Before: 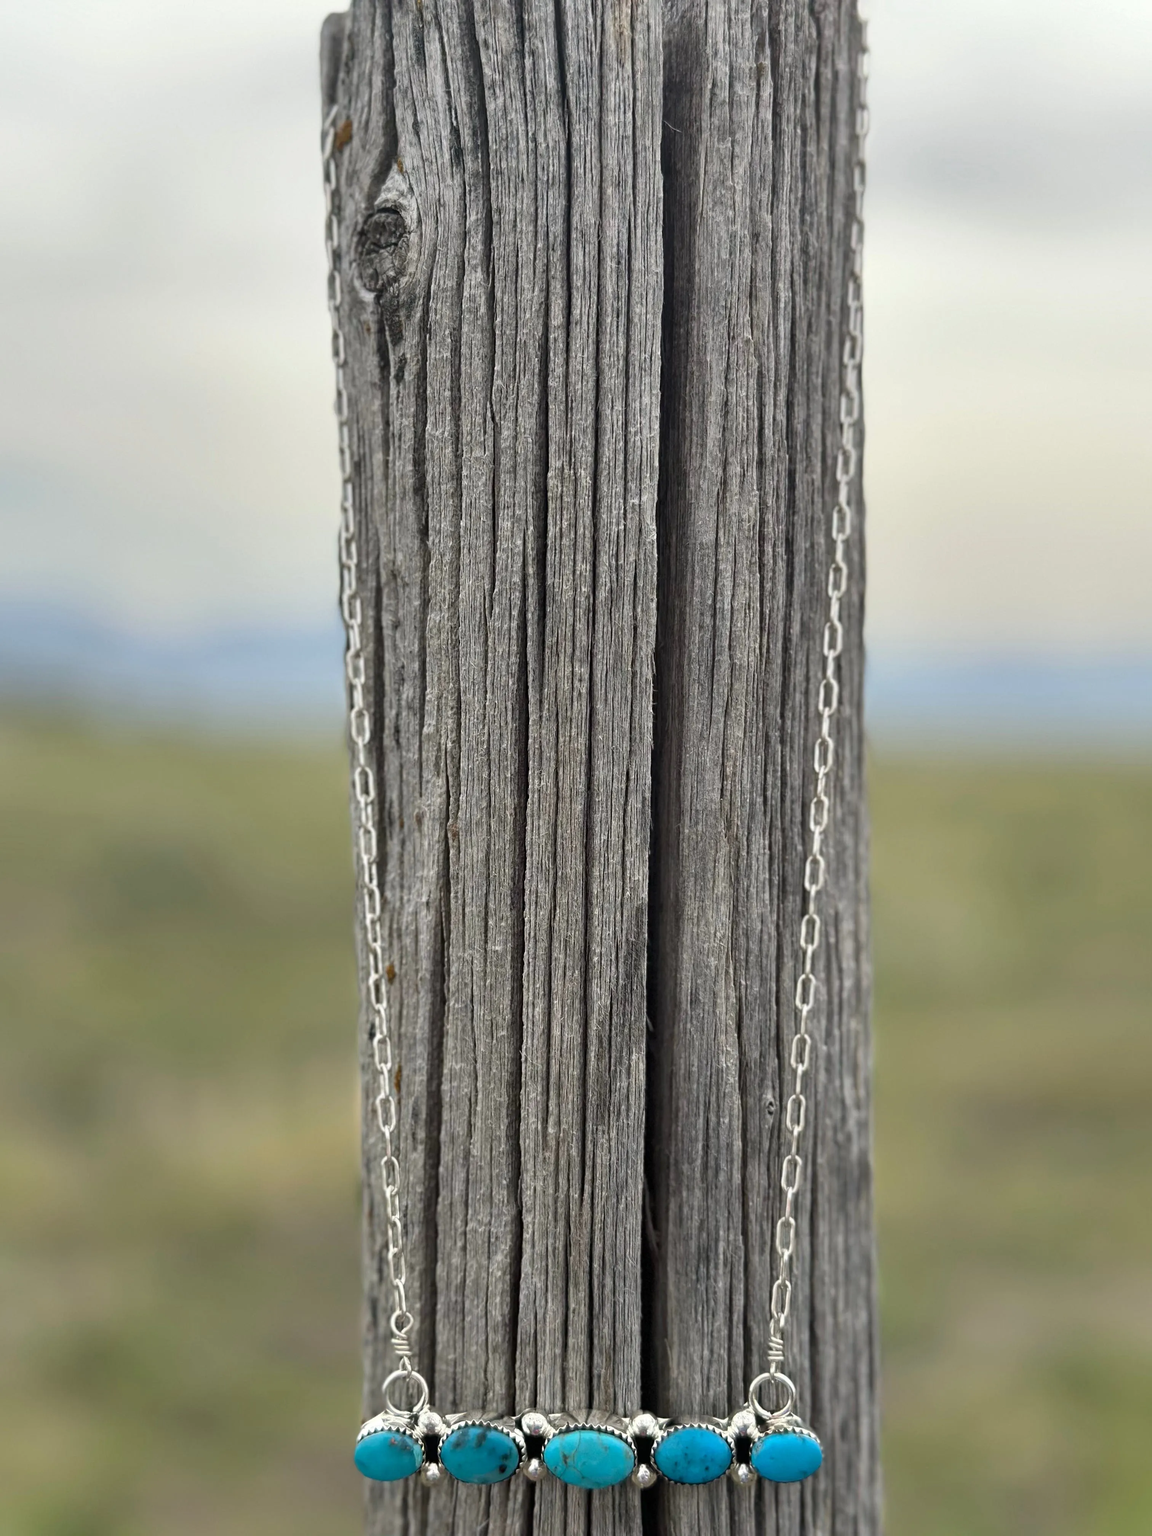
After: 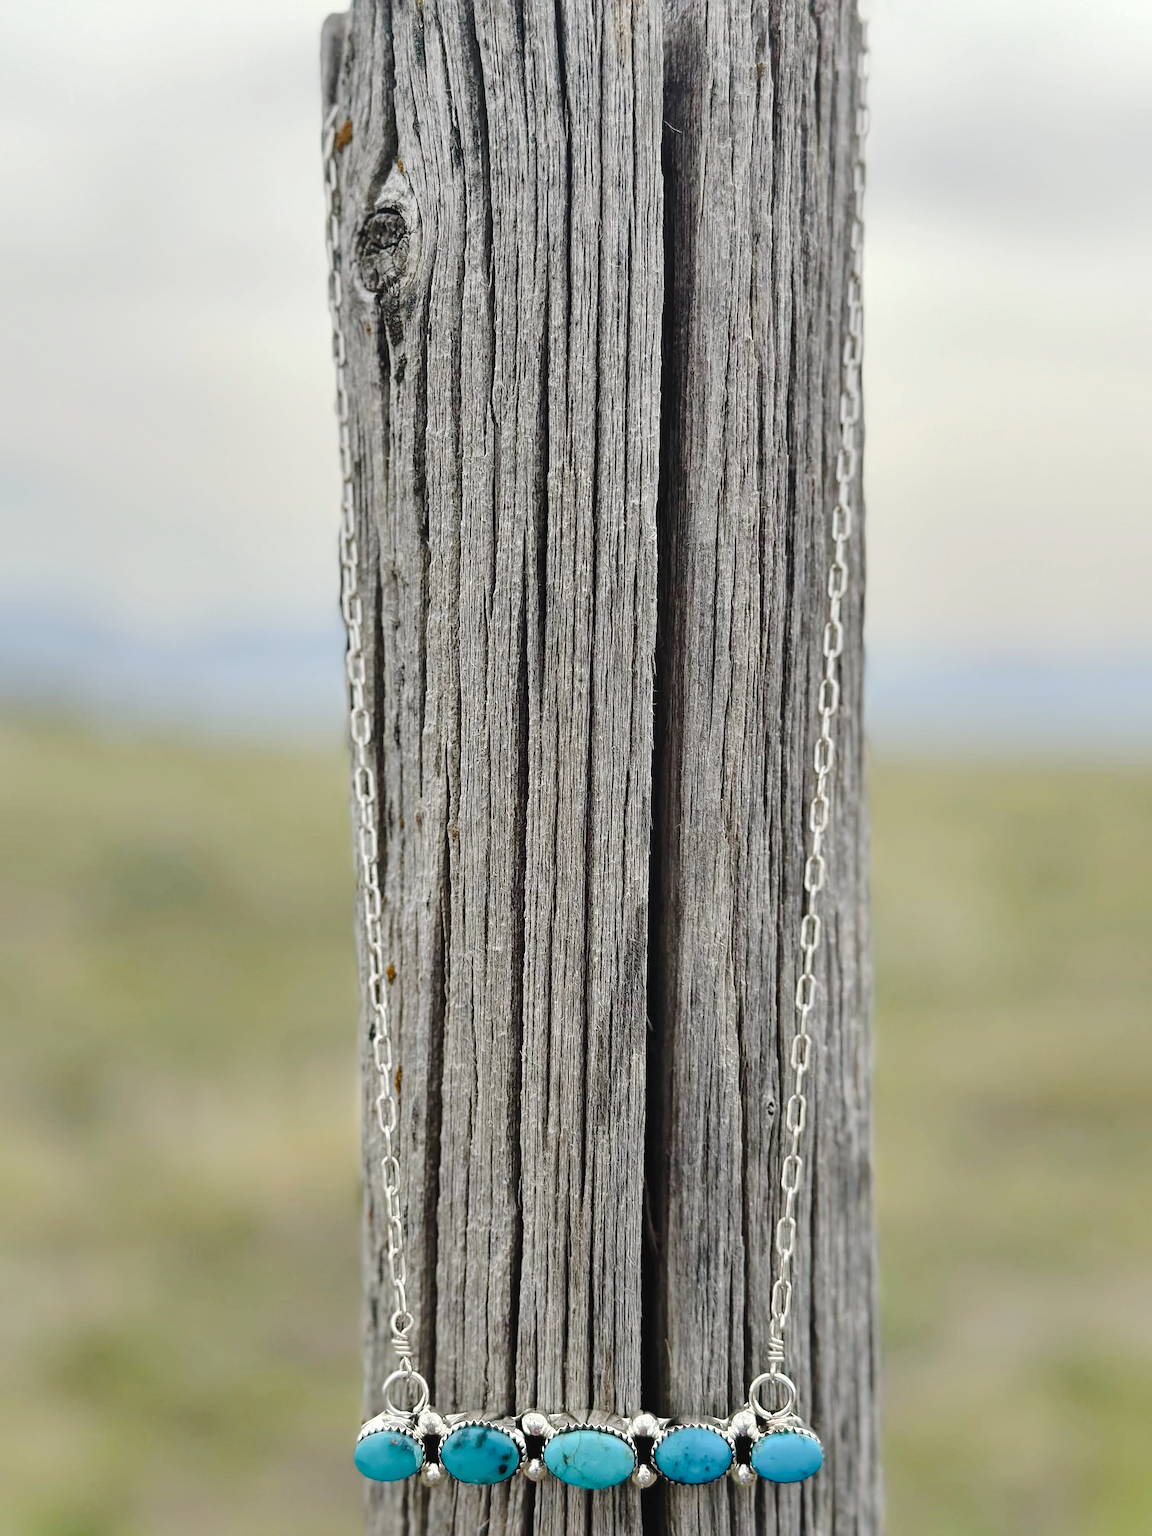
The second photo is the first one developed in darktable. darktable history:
sharpen: on, module defaults
tone curve: curves: ch0 [(0, 0) (0.003, 0.031) (0.011, 0.033) (0.025, 0.038) (0.044, 0.049) (0.069, 0.059) (0.1, 0.071) (0.136, 0.093) (0.177, 0.142) (0.224, 0.204) (0.277, 0.292) (0.335, 0.387) (0.399, 0.484) (0.468, 0.567) (0.543, 0.643) (0.623, 0.712) (0.709, 0.776) (0.801, 0.837) (0.898, 0.903) (1, 1)], preserve colors none
